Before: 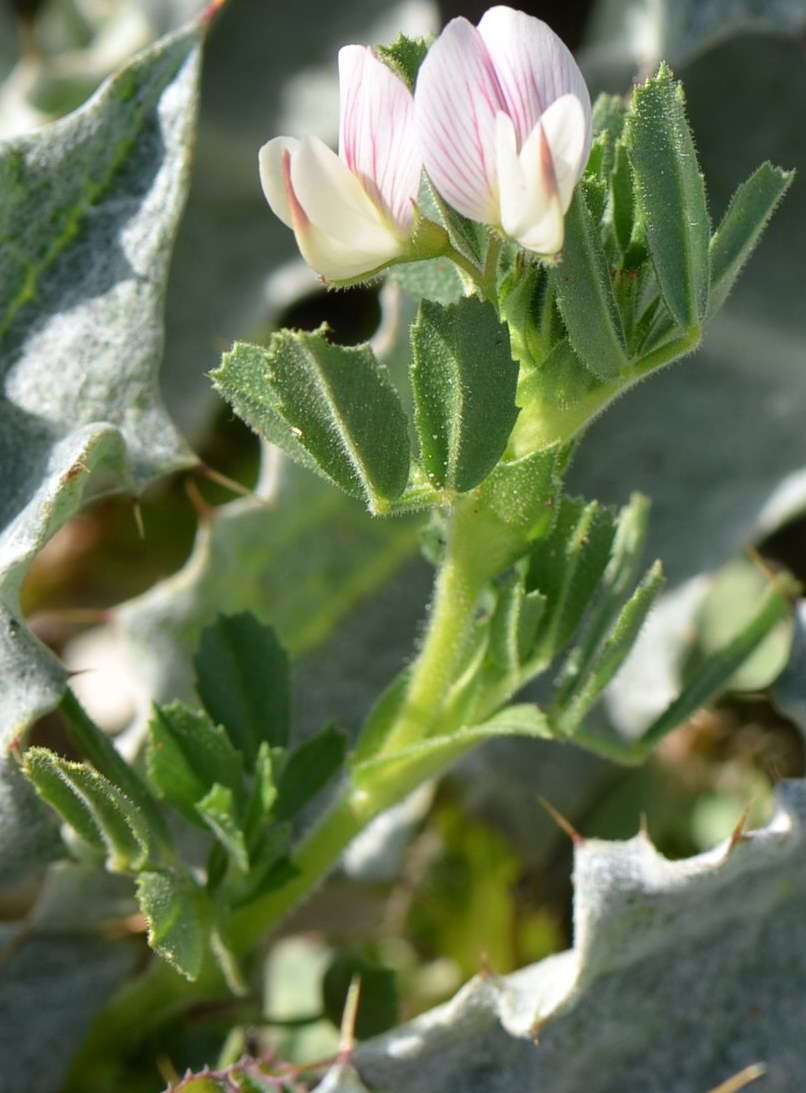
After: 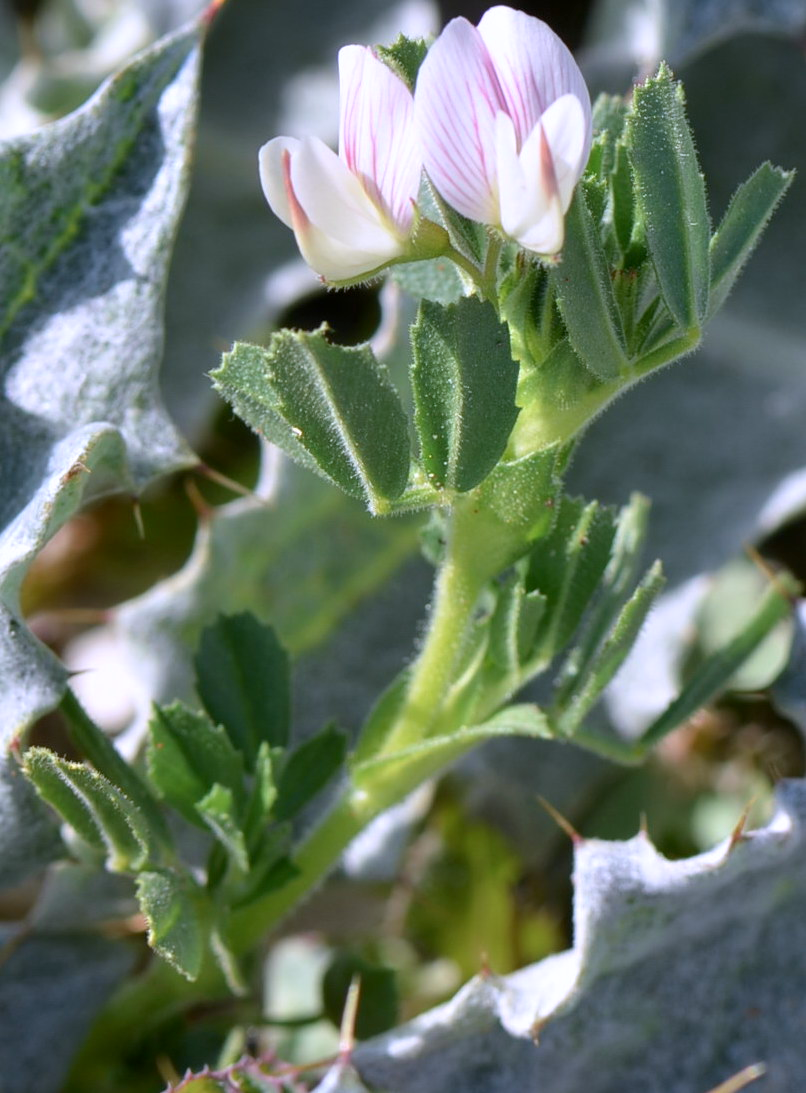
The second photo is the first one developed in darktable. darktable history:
color calibration: output R [1.063, -0.012, -0.003, 0], output B [-0.079, 0.047, 1, 0], illuminant custom, x 0.389, y 0.387, temperature 3838.64 K
exposure: black level correction 0.002, compensate highlight preservation false
